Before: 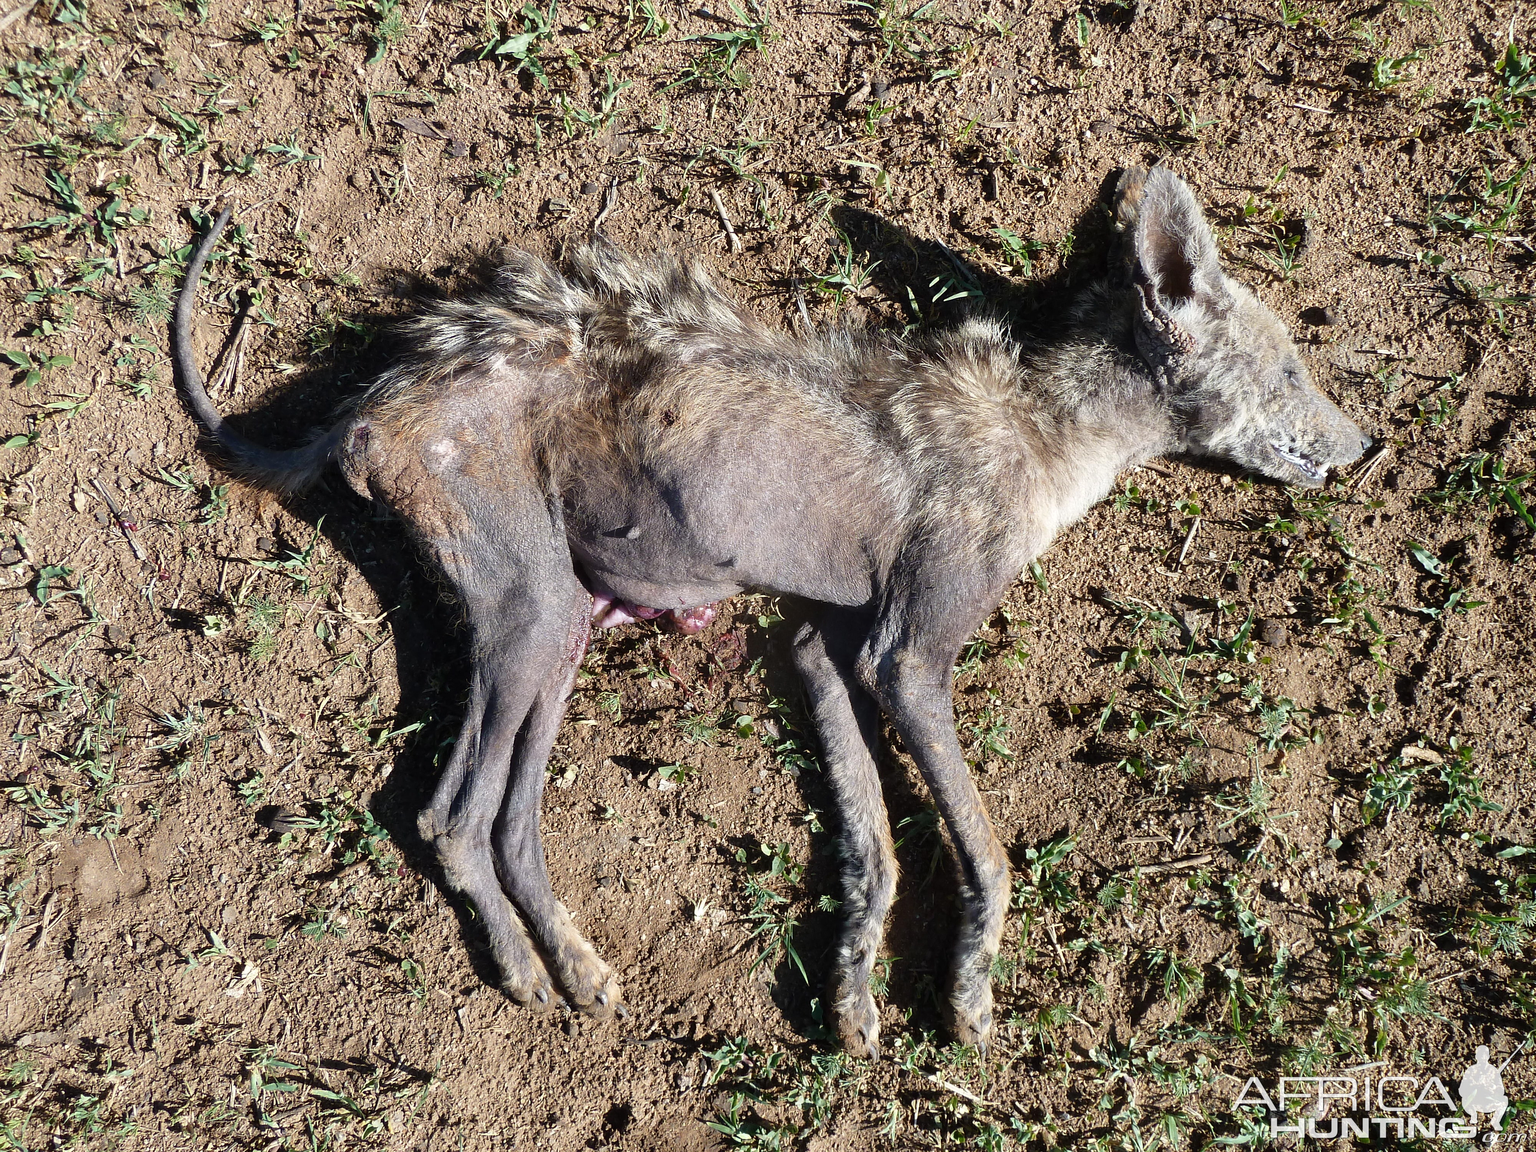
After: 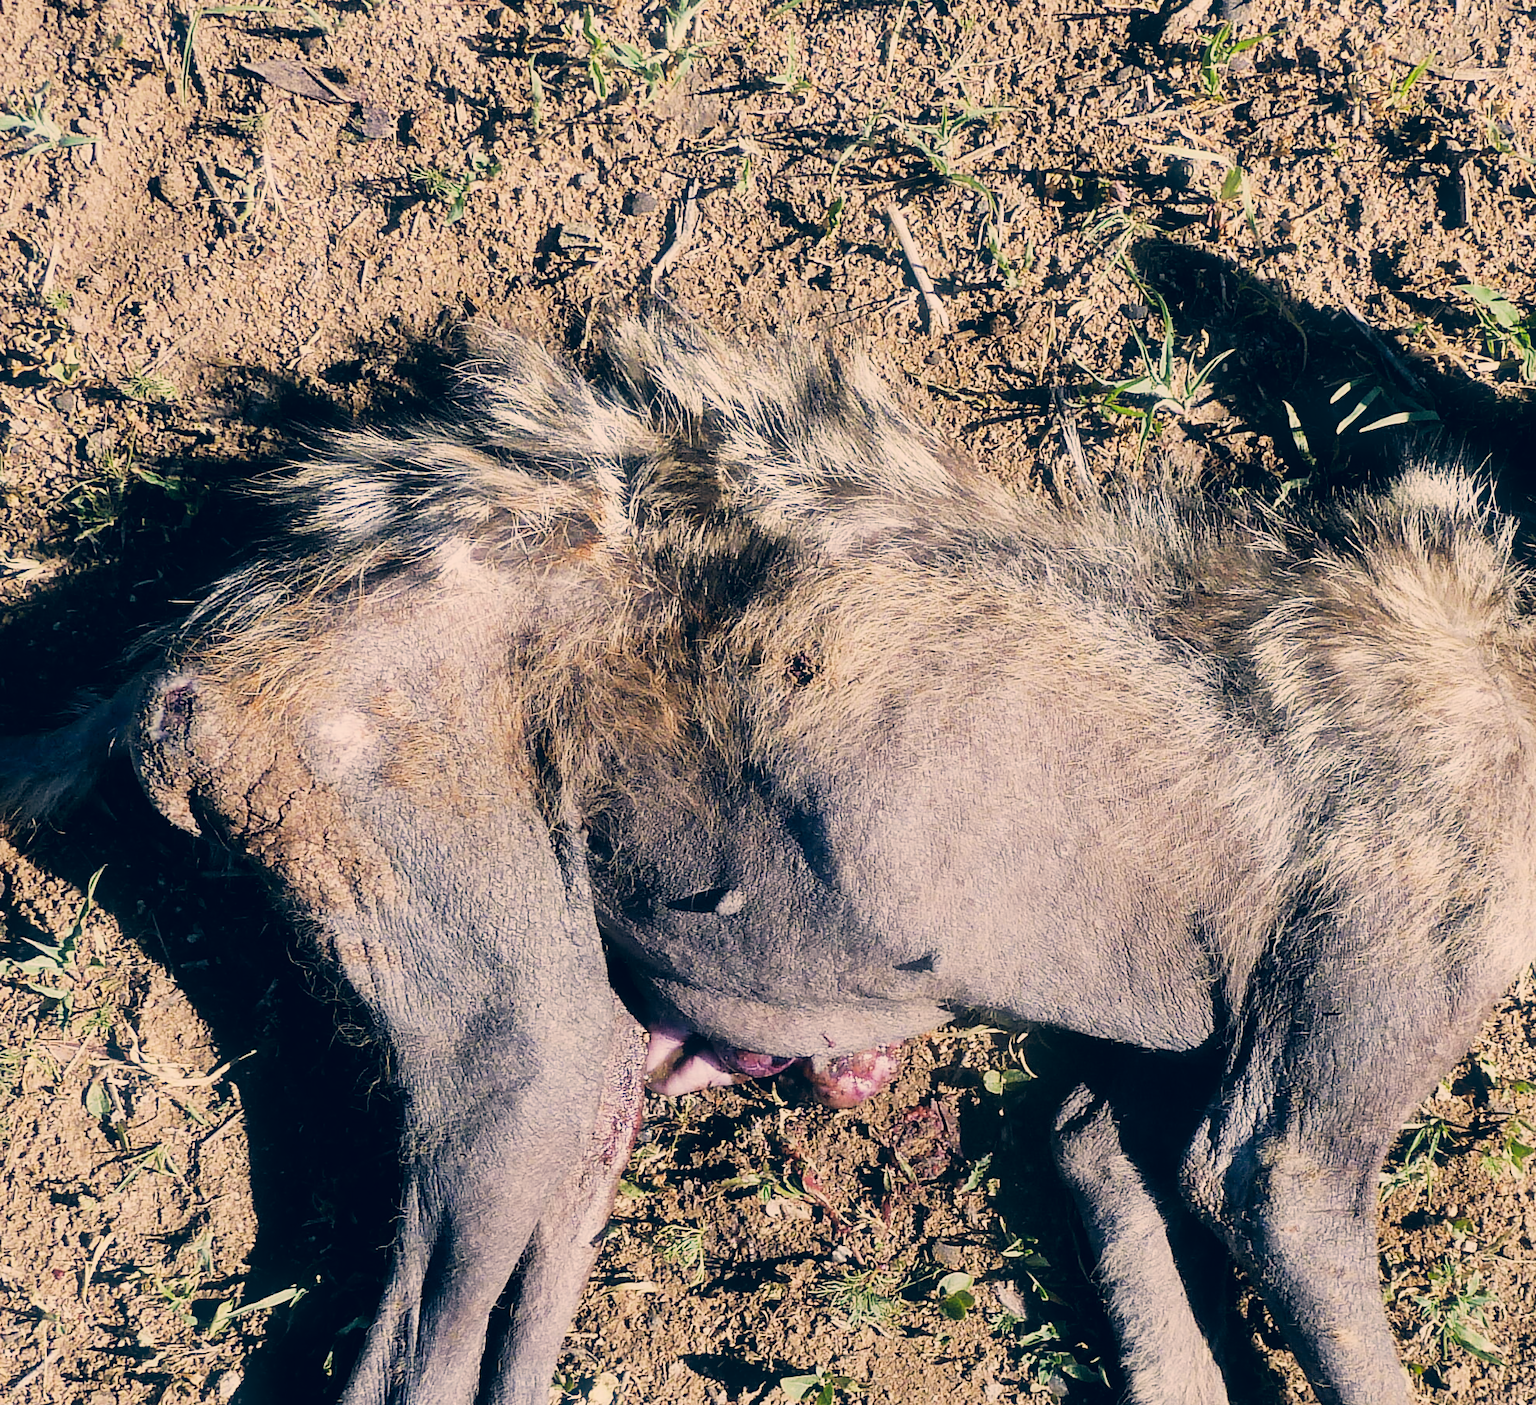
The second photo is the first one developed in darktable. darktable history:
exposure: exposure 0.02 EV, compensate highlight preservation false
bloom: size 5%, threshold 95%, strength 15%
color correction: highlights a* 10.32, highlights b* 14.66, shadows a* -9.59, shadows b* -15.02
tone curve: curves: ch0 [(0, 0) (0.003, 0.006) (0.011, 0.015) (0.025, 0.032) (0.044, 0.054) (0.069, 0.079) (0.1, 0.111) (0.136, 0.146) (0.177, 0.186) (0.224, 0.229) (0.277, 0.286) (0.335, 0.348) (0.399, 0.426) (0.468, 0.514) (0.543, 0.609) (0.623, 0.706) (0.709, 0.789) (0.801, 0.862) (0.898, 0.926) (1, 1)], preserve colors none
filmic rgb: black relative exposure -7.32 EV, white relative exposure 5.09 EV, hardness 3.2
crop: left 17.835%, top 7.675%, right 32.881%, bottom 32.213%
